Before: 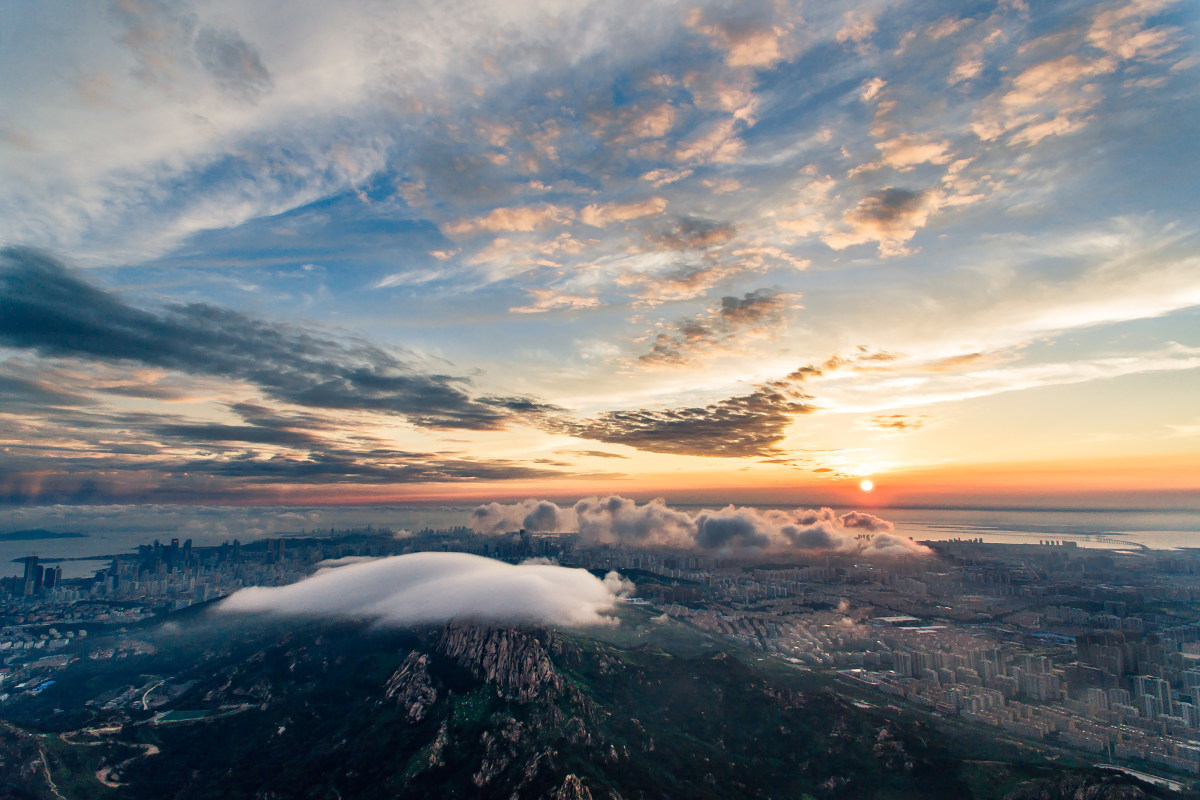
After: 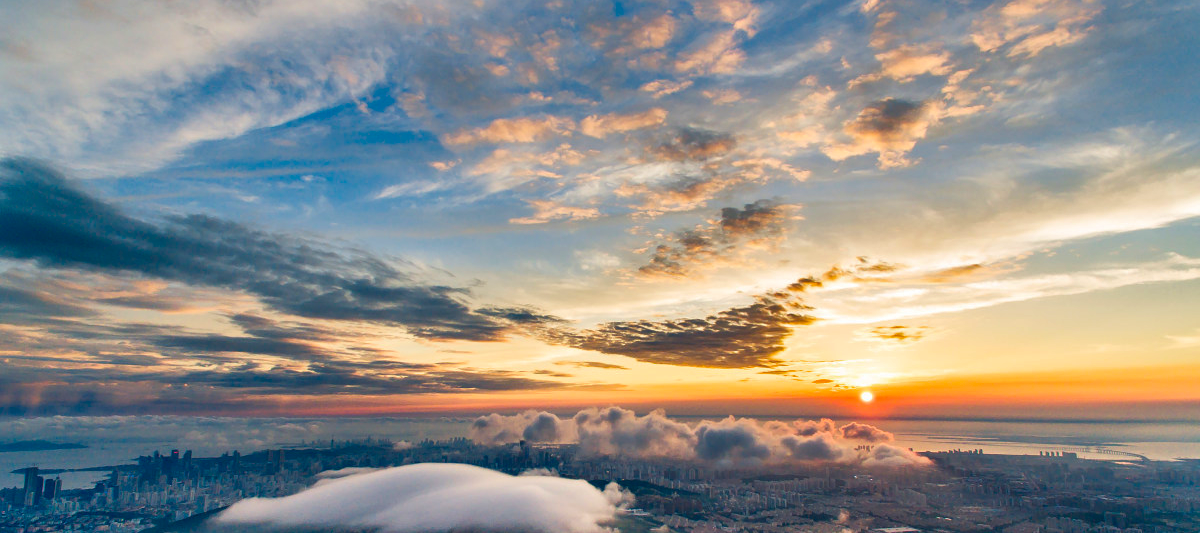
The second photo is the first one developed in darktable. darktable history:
color balance rgb: perceptual saturation grading › global saturation 25%, global vibrance 20%
tone equalizer: on, module defaults
shadows and highlights: low approximation 0.01, soften with gaussian
crop: top 11.166%, bottom 22.168%
